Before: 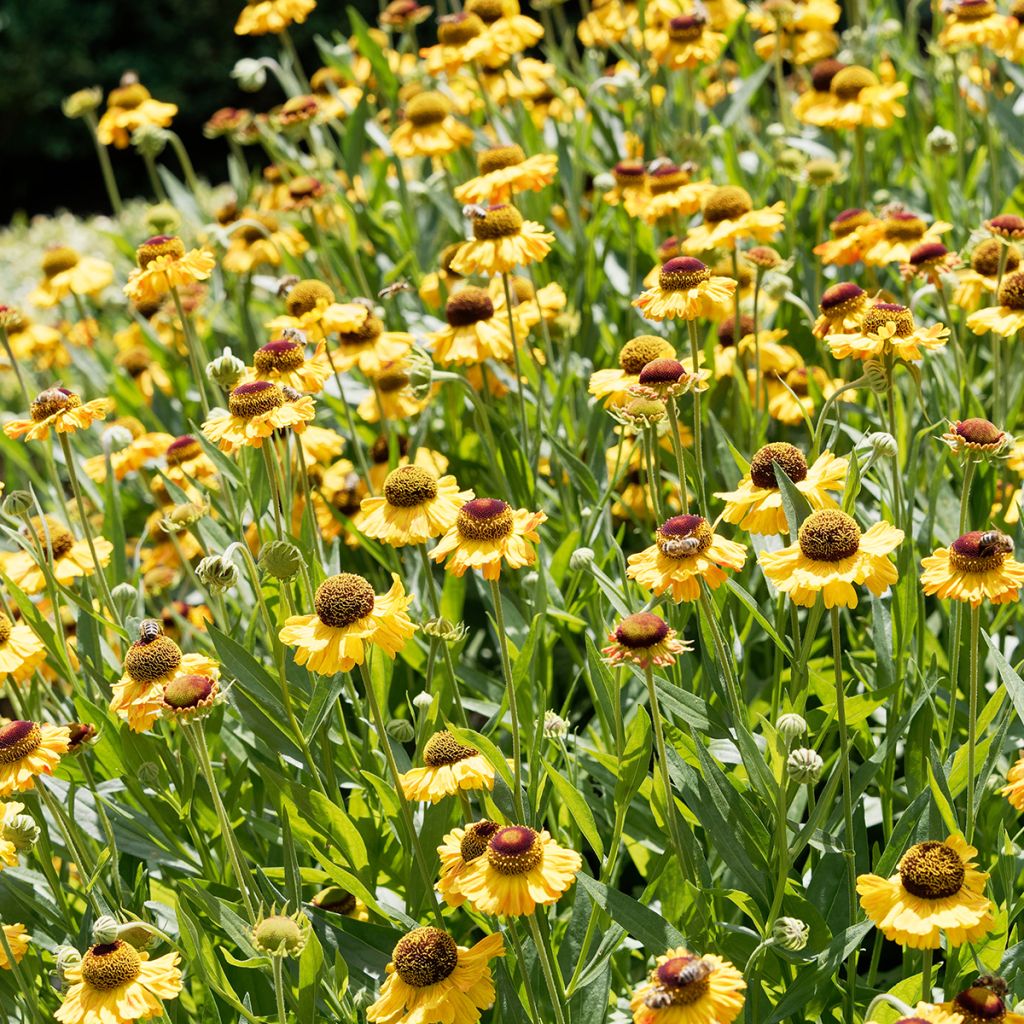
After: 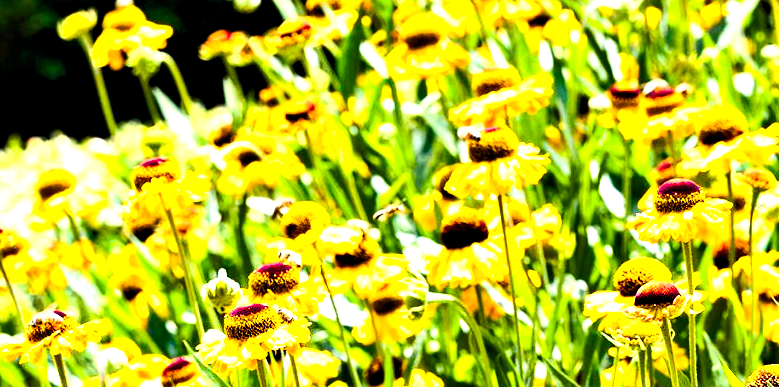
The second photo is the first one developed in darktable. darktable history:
contrast brightness saturation: contrast 0.2, brightness 0.157, saturation 0.227
color balance rgb: perceptual saturation grading › global saturation 34.67%, perceptual saturation grading › highlights -24.989%, perceptual saturation grading › shadows 49.743%, perceptual brilliance grading › highlights 20.575%, perceptual brilliance grading › mid-tones 19.539%, perceptual brilliance grading › shadows -20.187%
crop: left 0.569%, top 7.648%, right 23.349%, bottom 54.526%
exposure: exposure 0.6 EV, compensate highlight preservation false
contrast equalizer: y [[0.6 ×6], [0.55 ×6], [0 ×6], [0 ×6], [0 ×6]]
